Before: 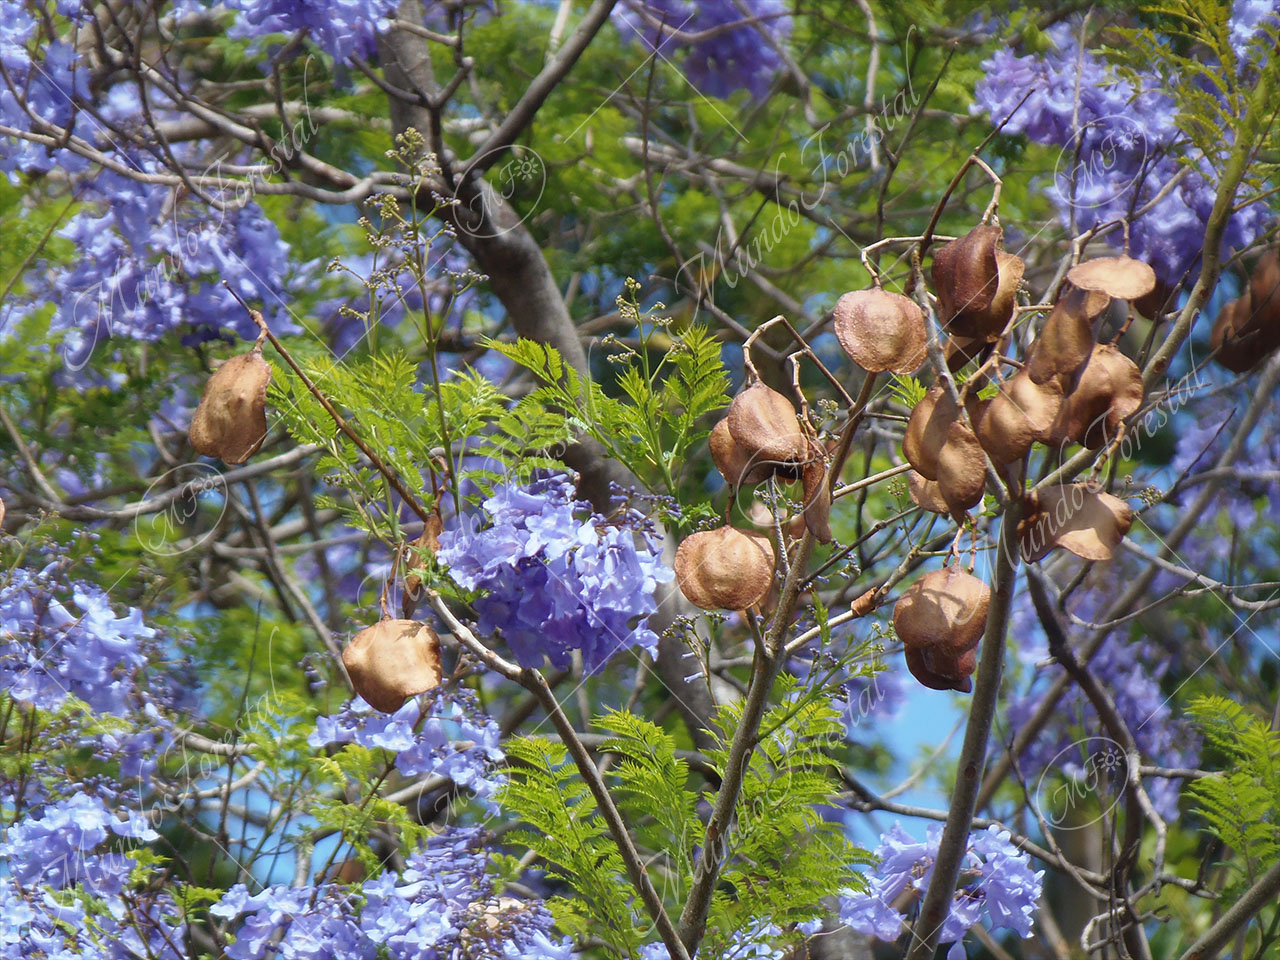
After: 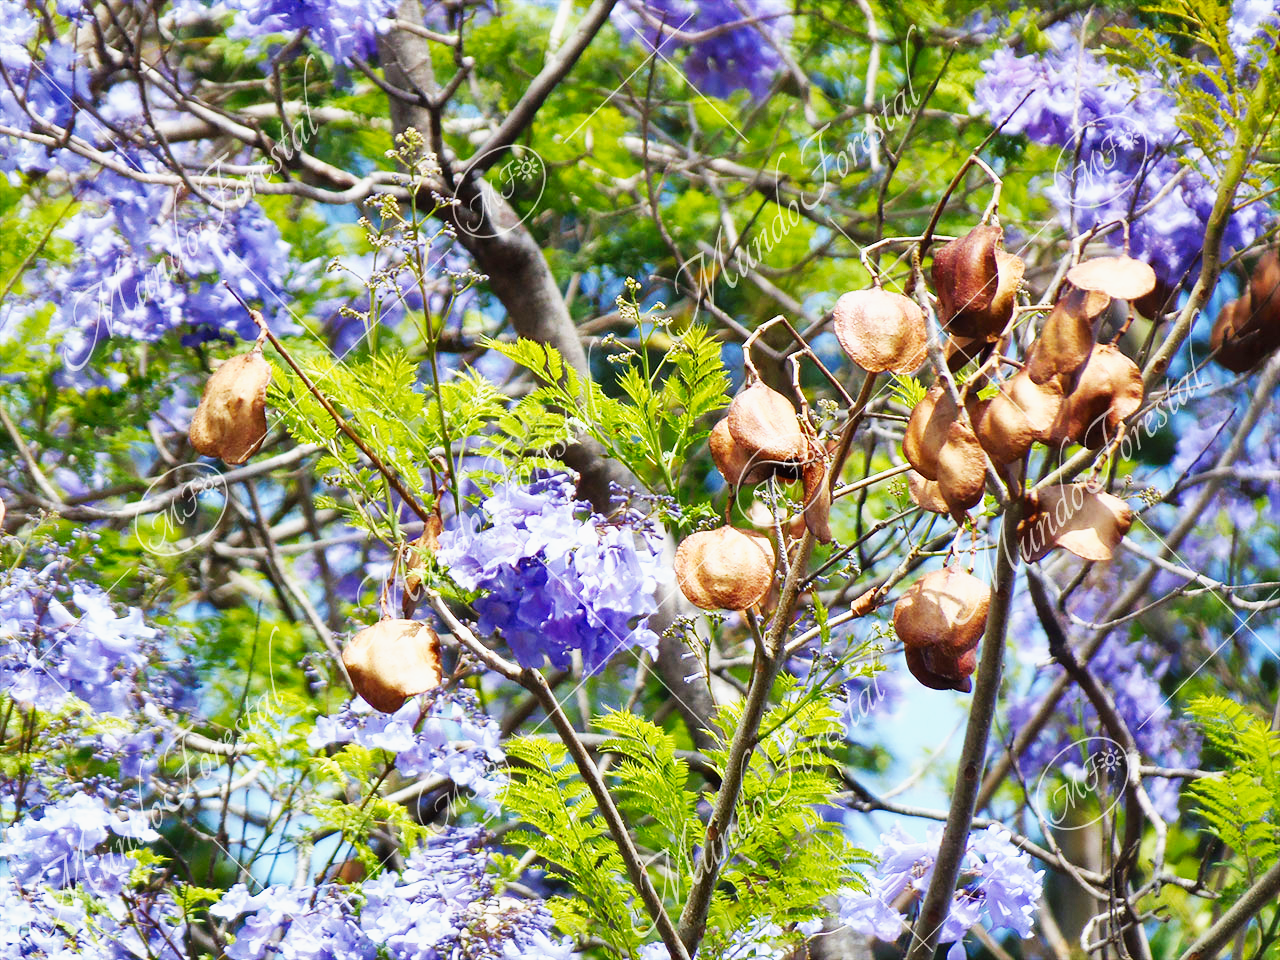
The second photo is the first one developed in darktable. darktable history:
shadows and highlights: shadows 43.8, white point adjustment -1.3, soften with gaussian
tone equalizer: on, module defaults
base curve: curves: ch0 [(0, 0) (0.007, 0.004) (0.027, 0.03) (0.046, 0.07) (0.207, 0.54) (0.442, 0.872) (0.673, 0.972) (1, 1)], preserve colors none
